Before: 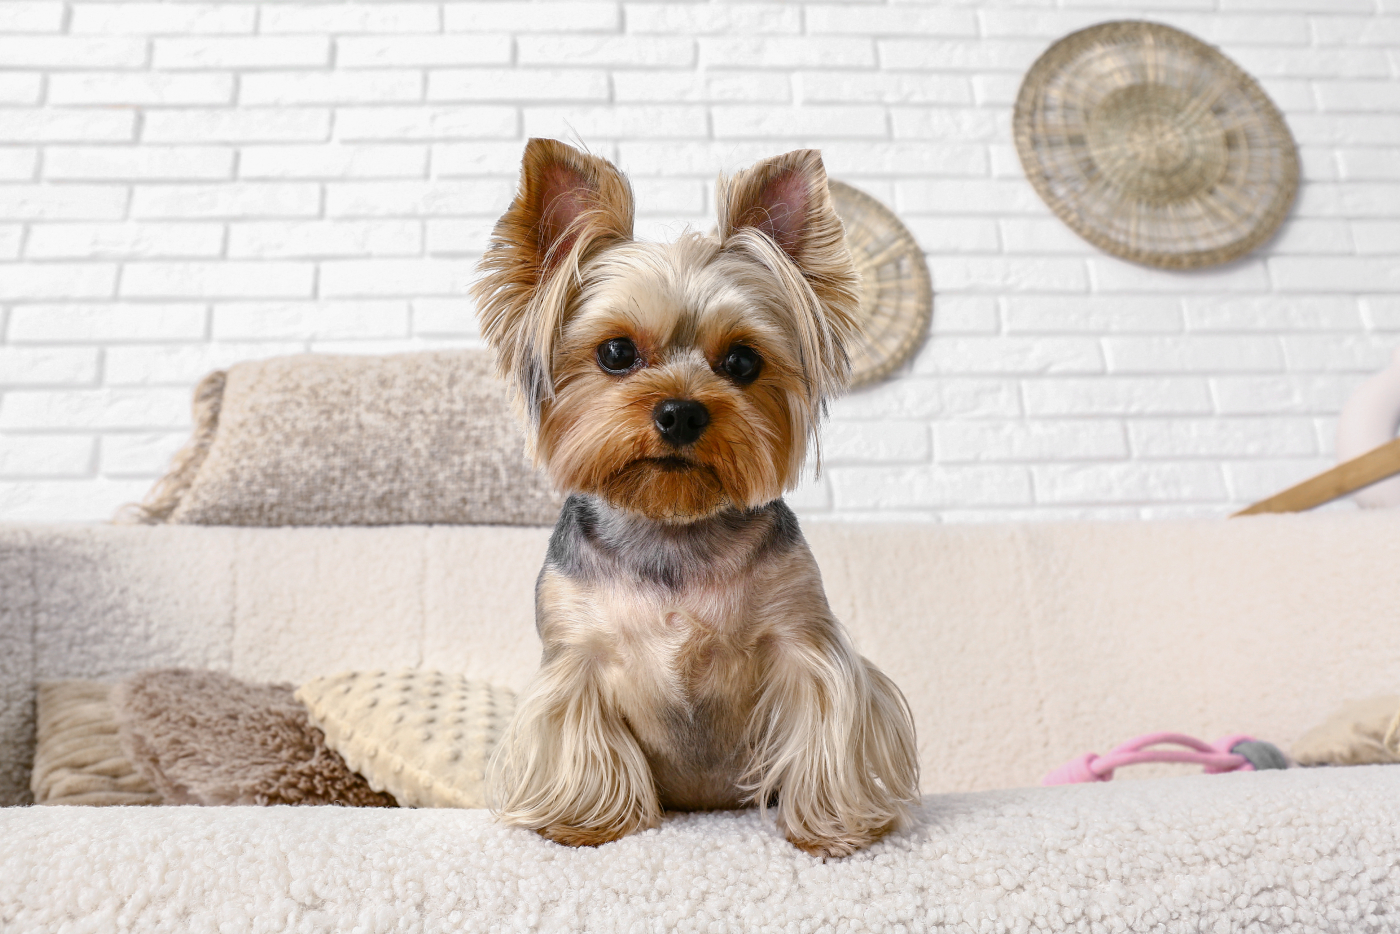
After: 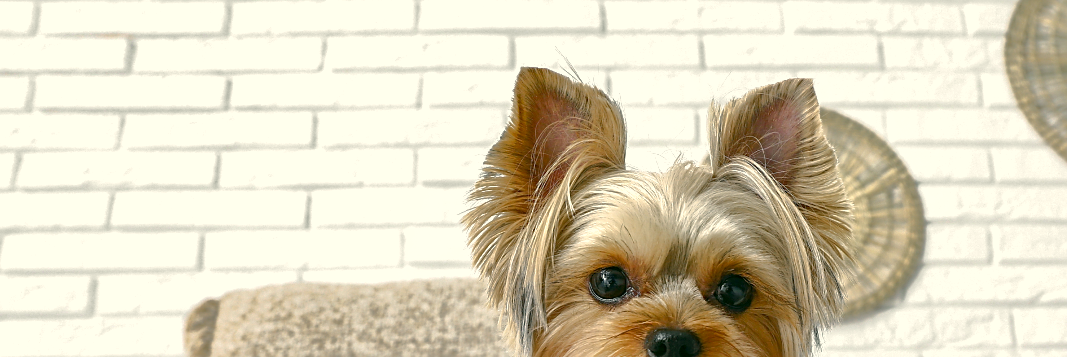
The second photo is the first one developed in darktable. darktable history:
shadows and highlights: on, module defaults
crop: left 0.579%, top 7.628%, right 23.178%, bottom 54.043%
tone equalizer: edges refinement/feathering 500, mask exposure compensation -1.57 EV, preserve details no
sharpen: on, module defaults
color correction: highlights a* -0.429, highlights b* 9.29, shadows a* -9.22, shadows b* 0.768
exposure: exposure 0.201 EV, compensate exposure bias true, compensate highlight preservation false
